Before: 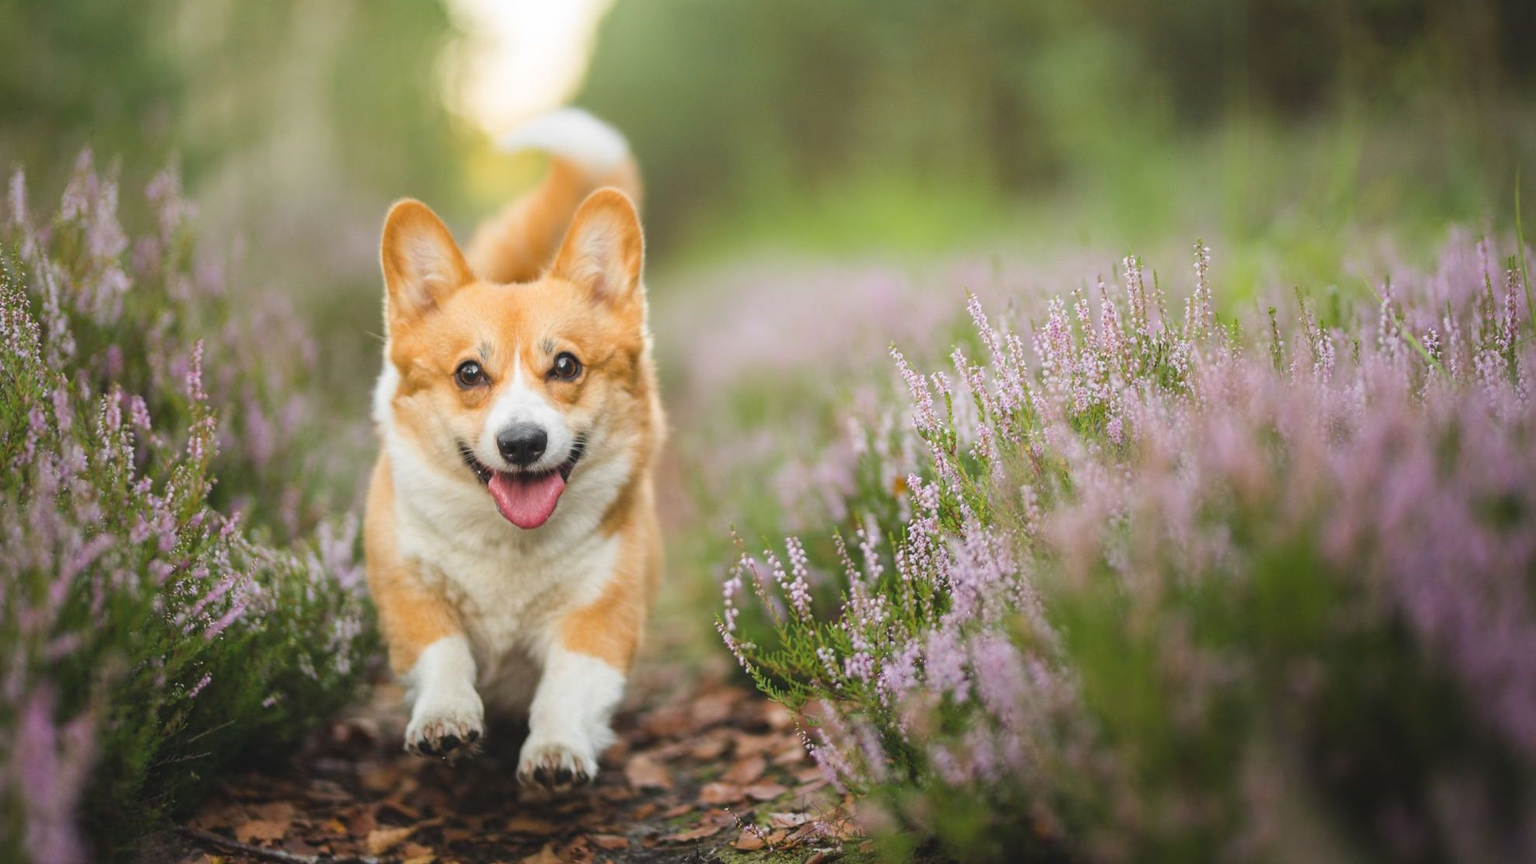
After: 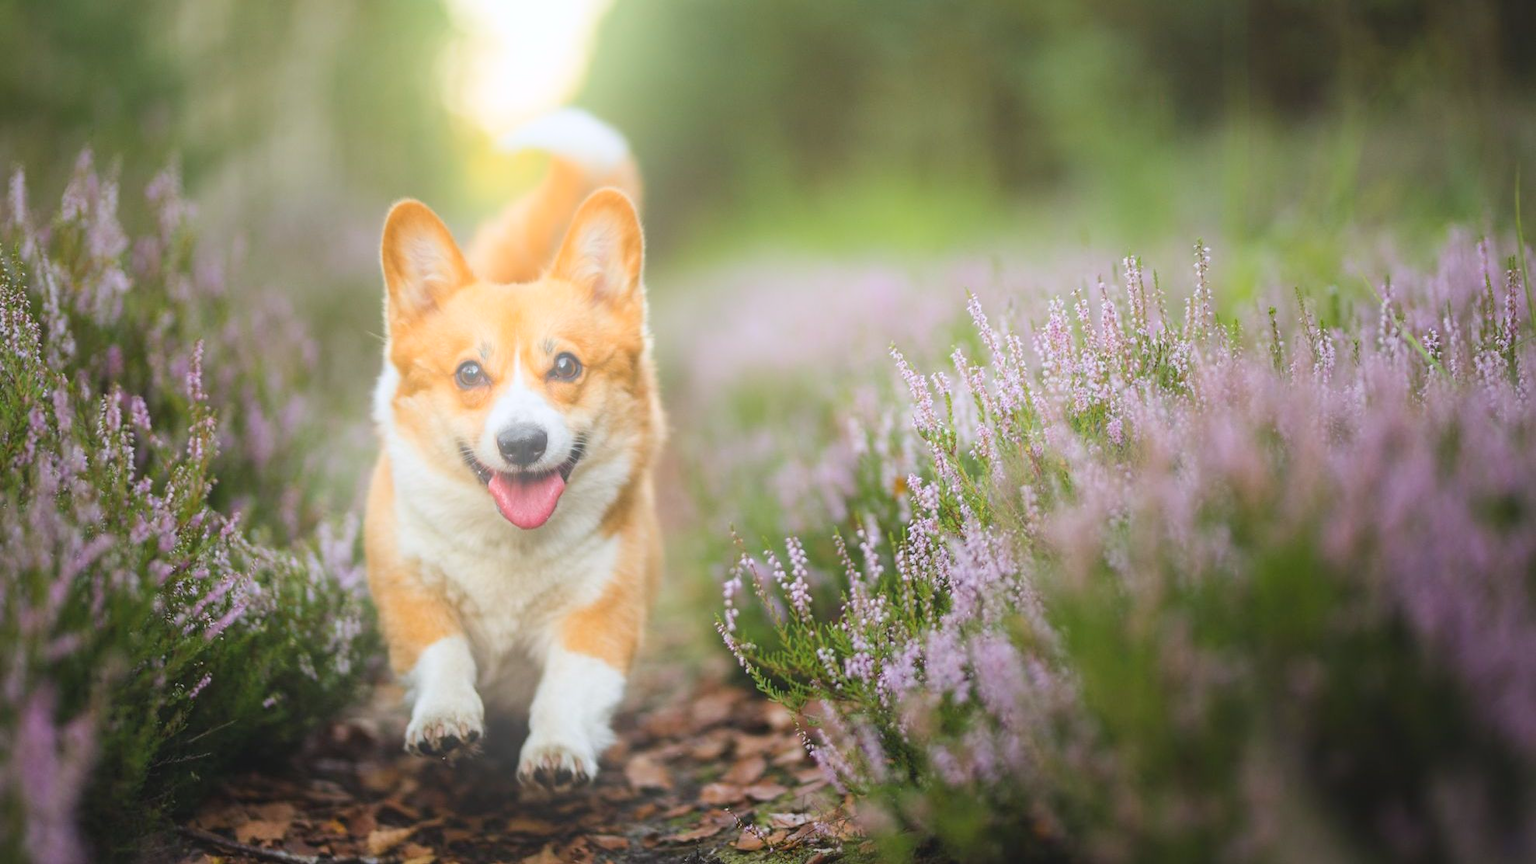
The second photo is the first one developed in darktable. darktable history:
white balance: red 0.983, blue 1.036
bloom: on, module defaults
